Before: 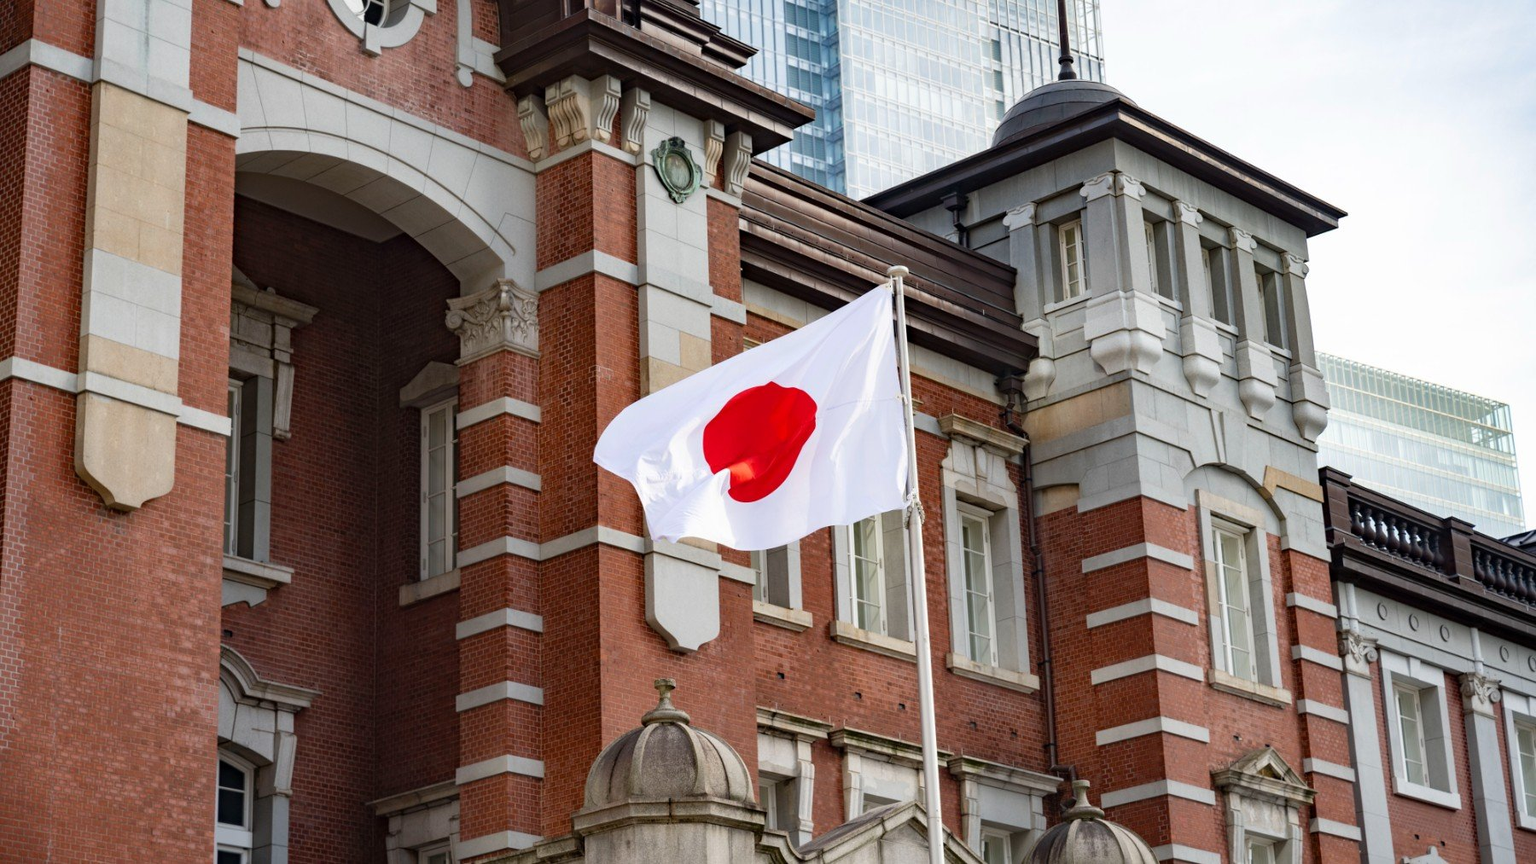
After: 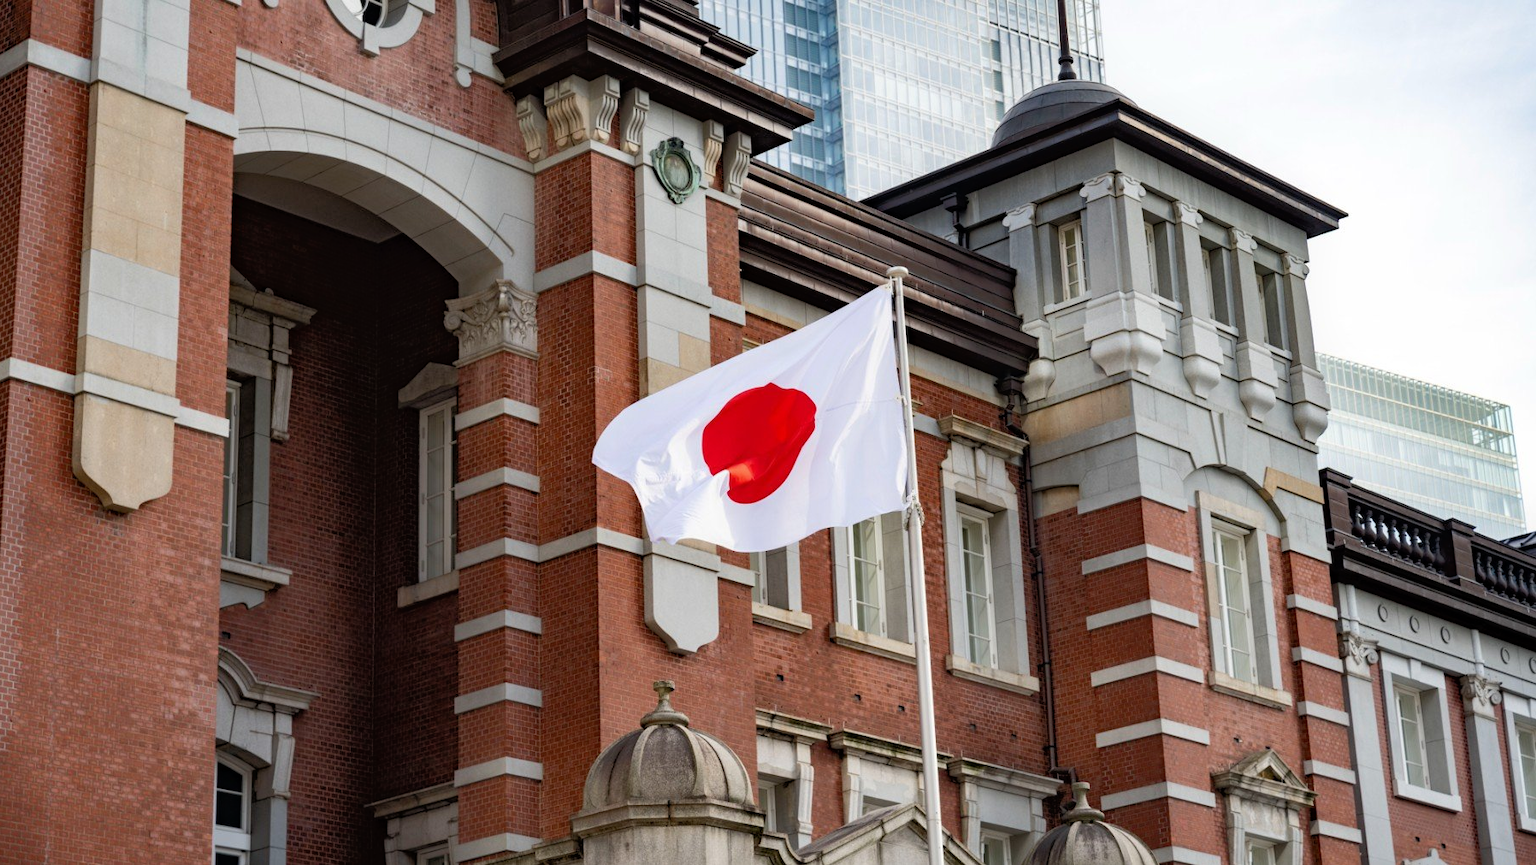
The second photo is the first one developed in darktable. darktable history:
crop: left 0.178%
tone equalizer: -8 EV -1.86 EV, -7 EV -1.2 EV, -6 EV -1.6 EV, mask exposure compensation -0.507 EV
